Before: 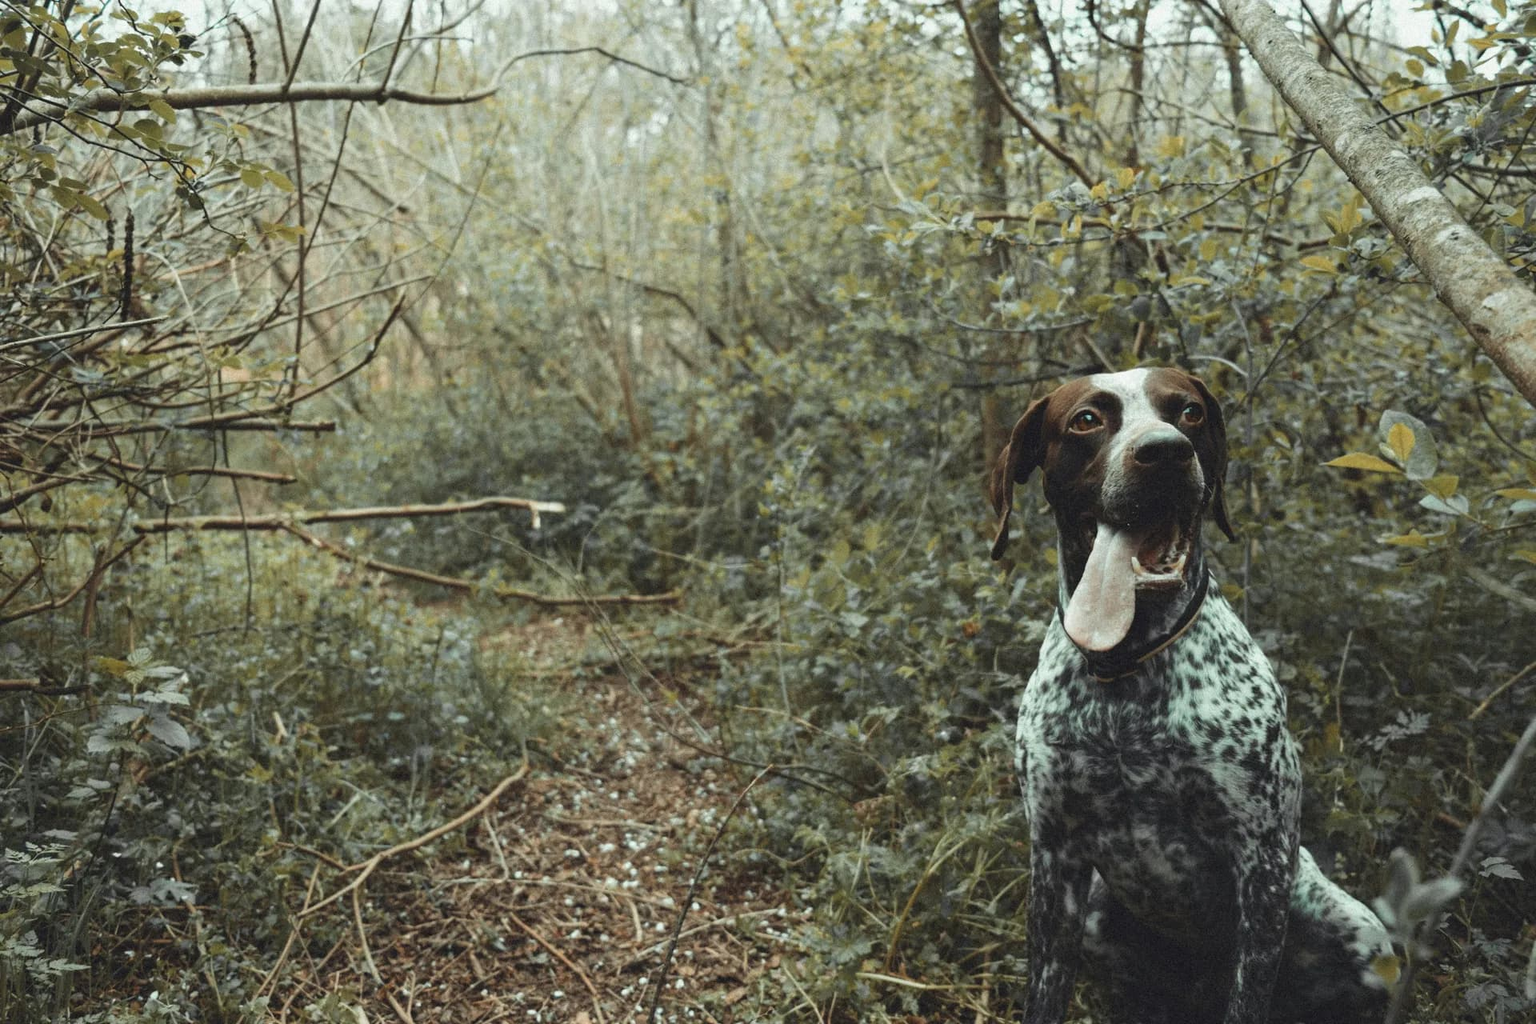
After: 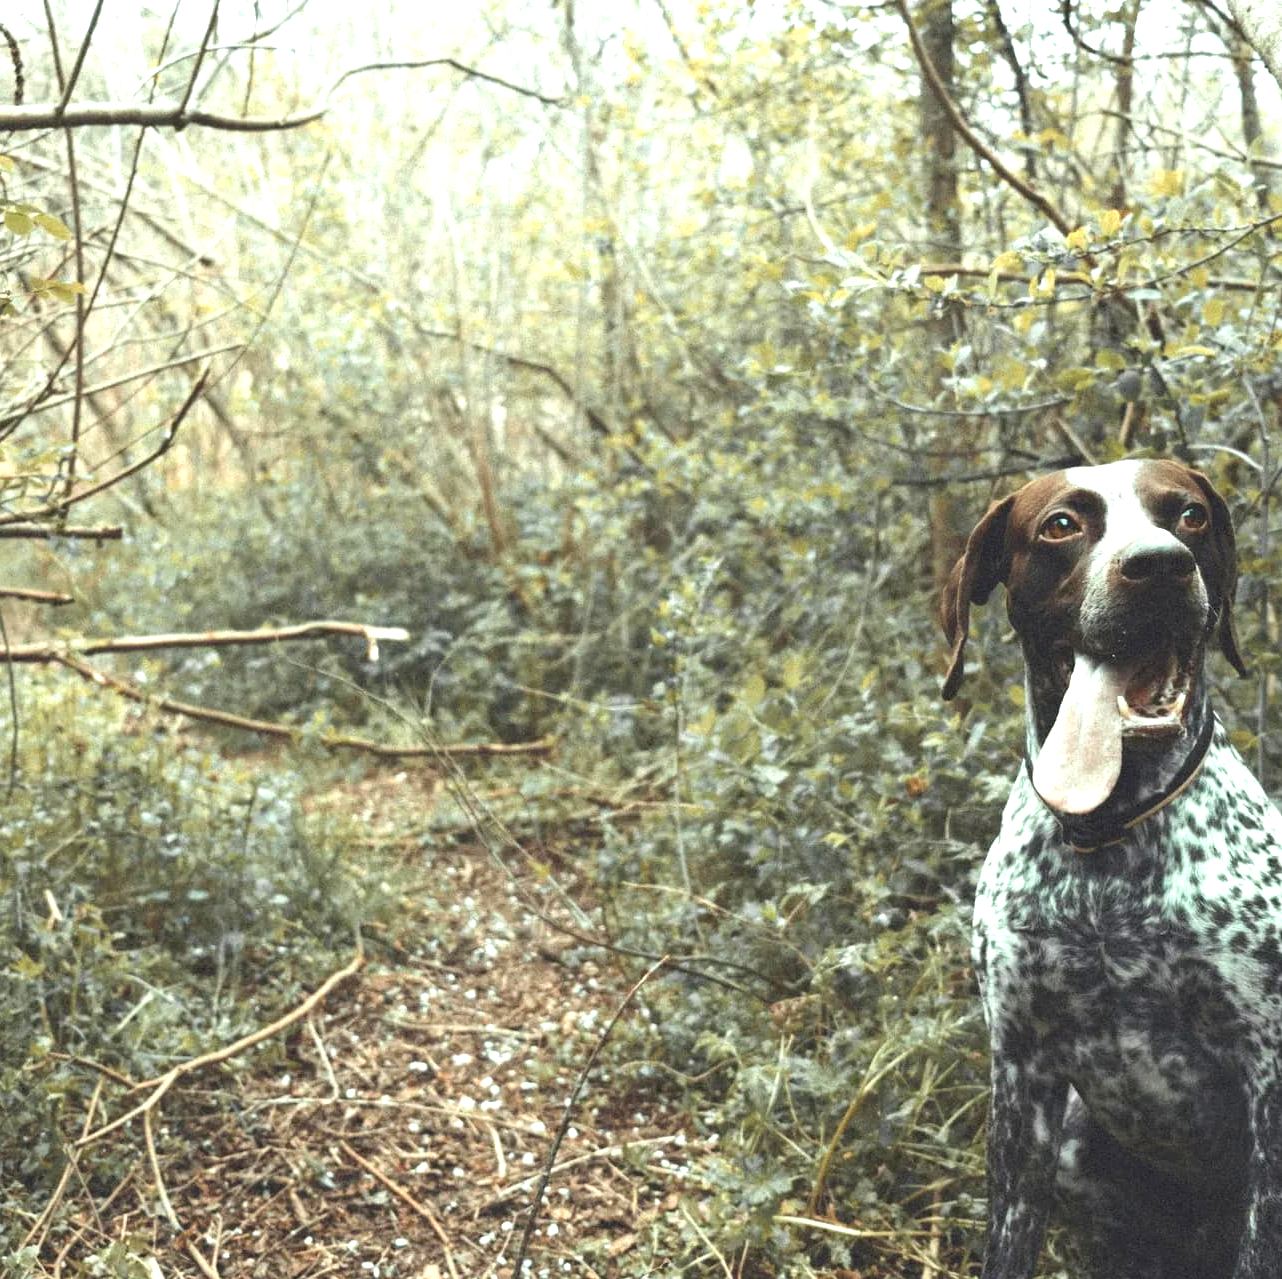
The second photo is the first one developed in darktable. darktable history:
exposure: exposure 1.155 EV, compensate highlight preservation false
crop and rotate: left 15.513%, right 17.712%
